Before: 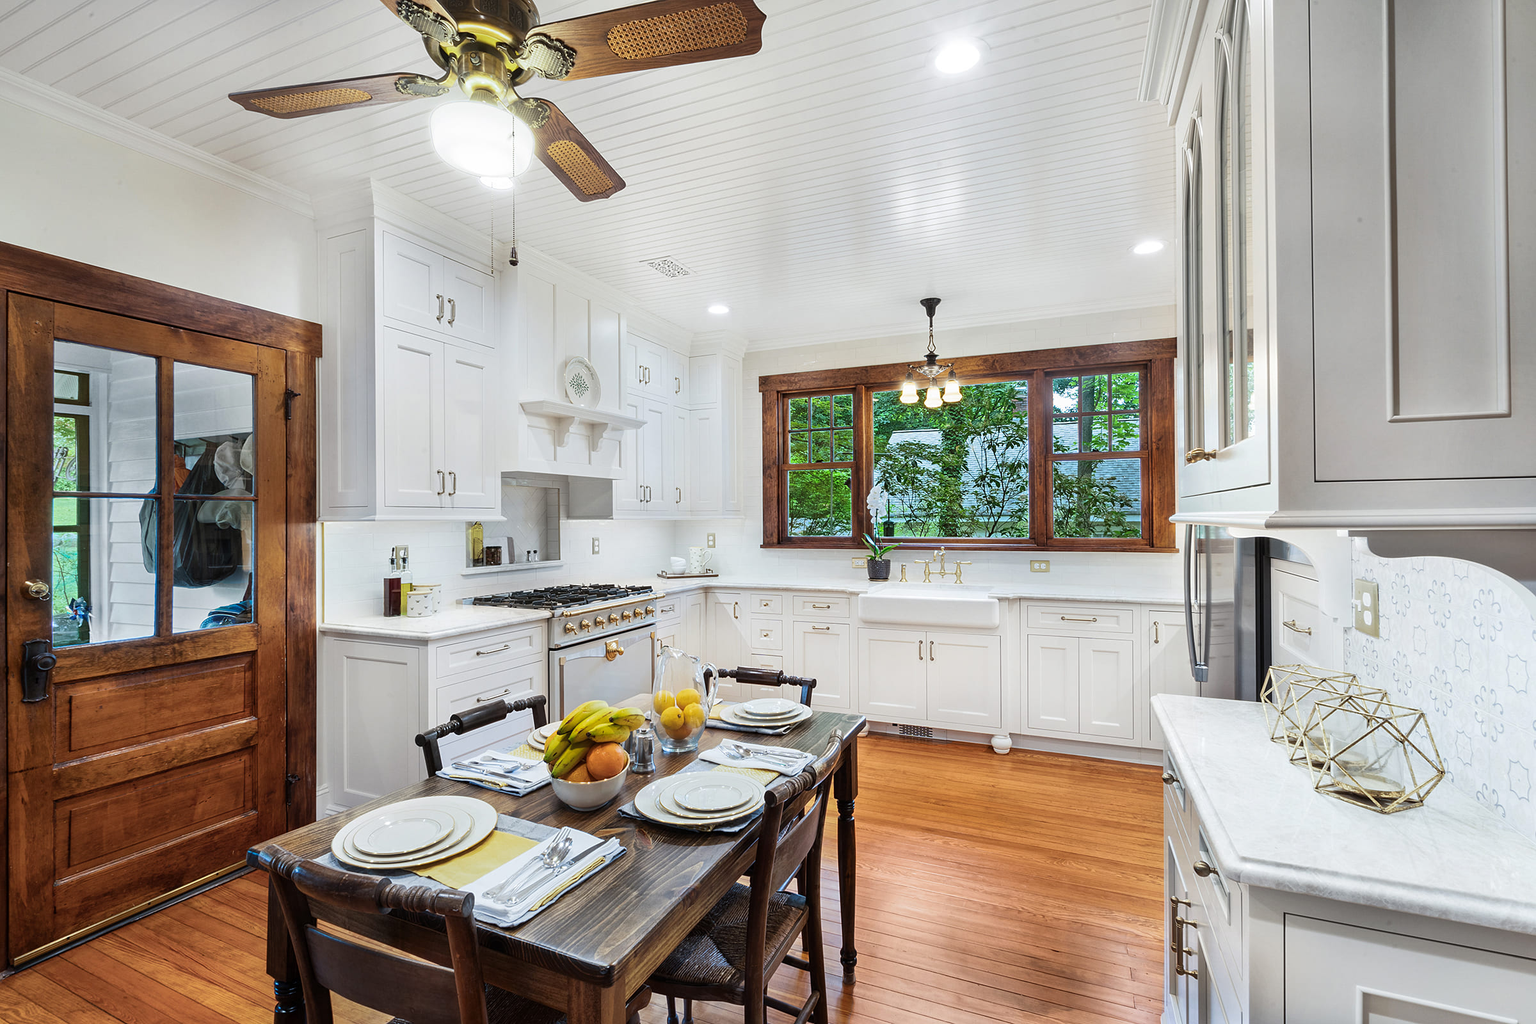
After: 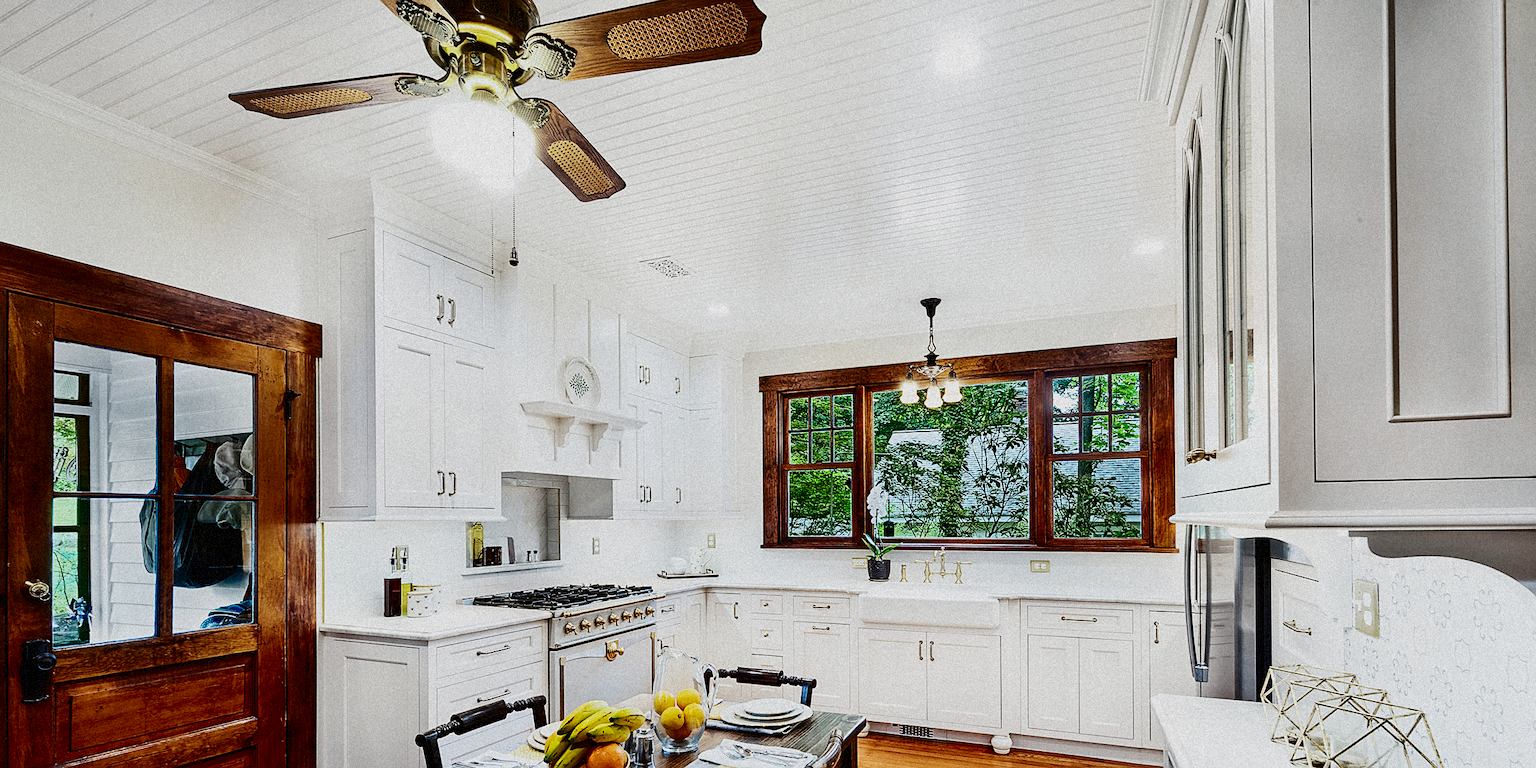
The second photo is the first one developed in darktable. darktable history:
sigmoid: skew -0.2, preserve hue 0%, red attenuation 0.1, red rotation 0.035, green attenuation 0.1, green rotation -0.017, blue attenuation 0.15, blue rotation -0.052, base primaries Rec2020
contrast brightness saturation: contrast 0.21, brightness -0.11, saturation 0.21
crop: bottom 24.967%
grain: strength 35%, mid-tones bias 0%
sharpen: on, module defaults
